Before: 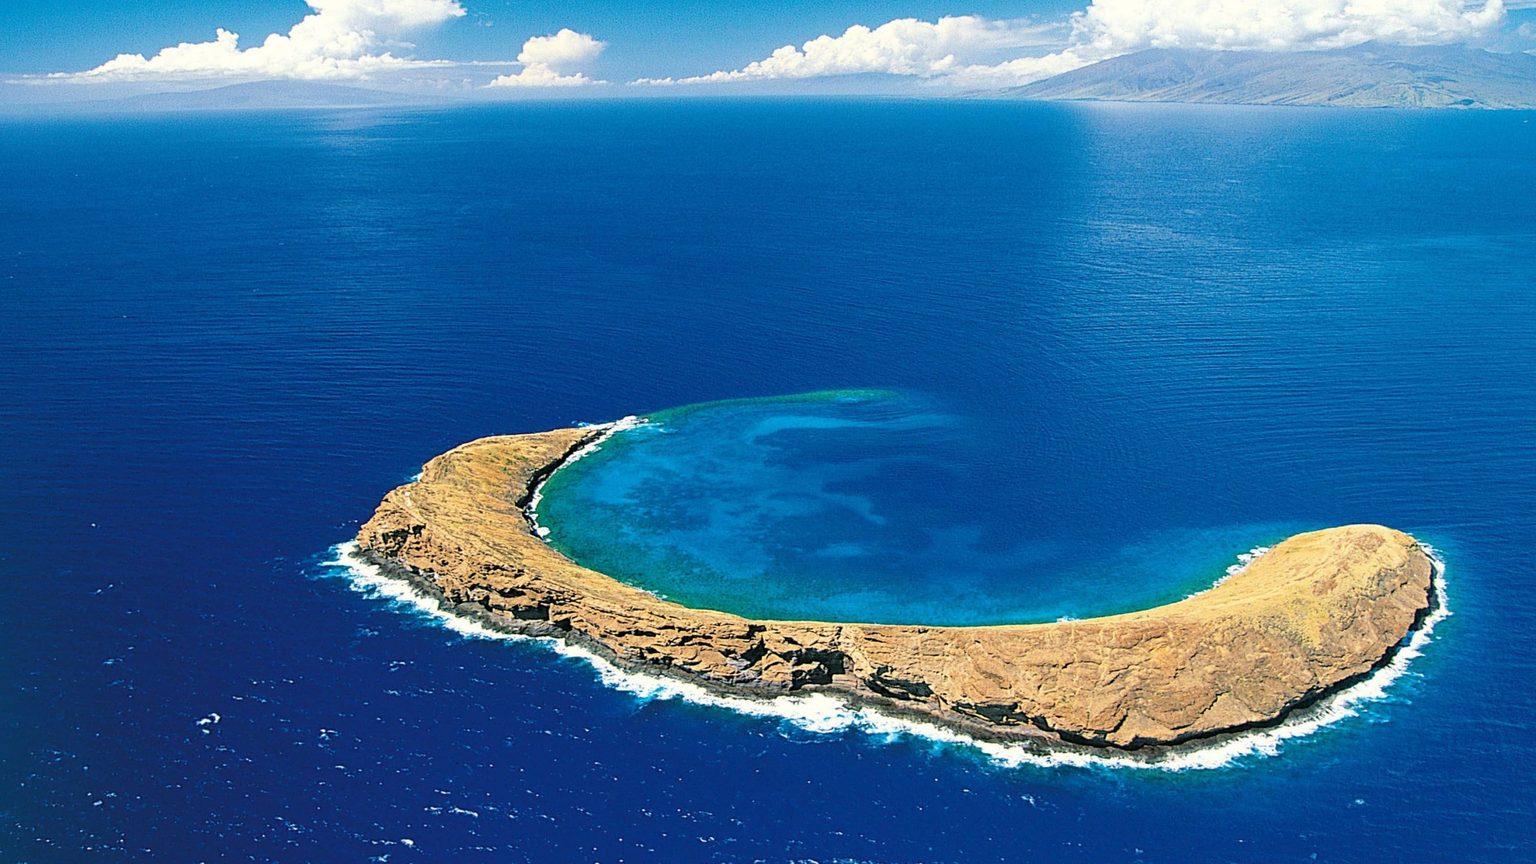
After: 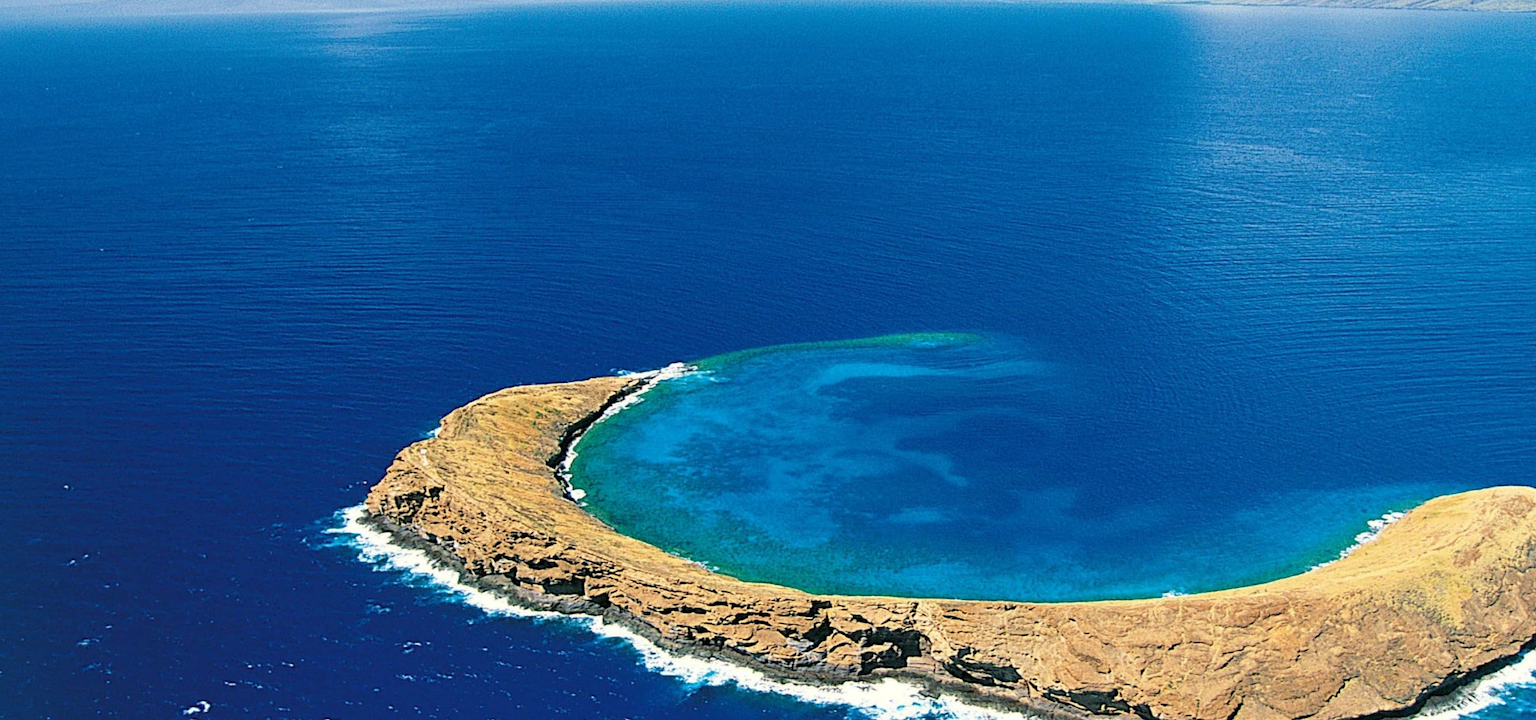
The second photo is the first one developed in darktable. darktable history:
crop and rotate: left 2.339%, top 11.256%, right 9.764%, bottom 15.432%
tone equalizer: edges refinement/feathering 500, mask exposure compensation -1.57 EV, preserve details guided filter
